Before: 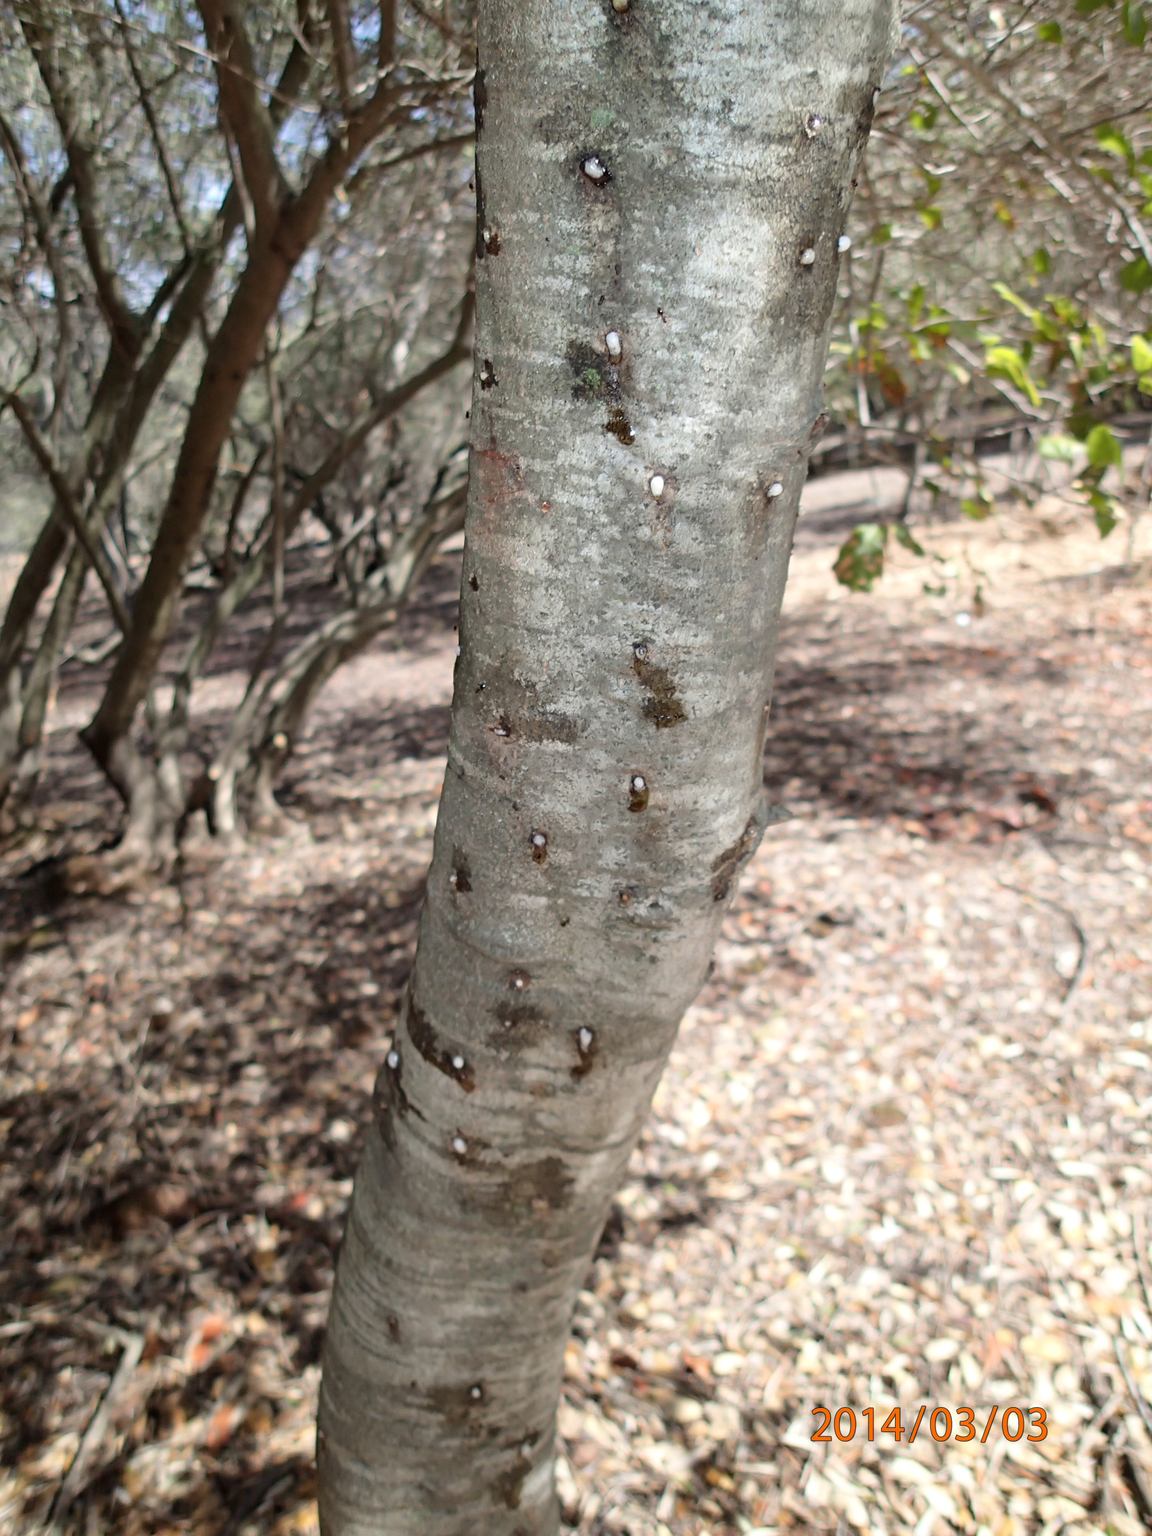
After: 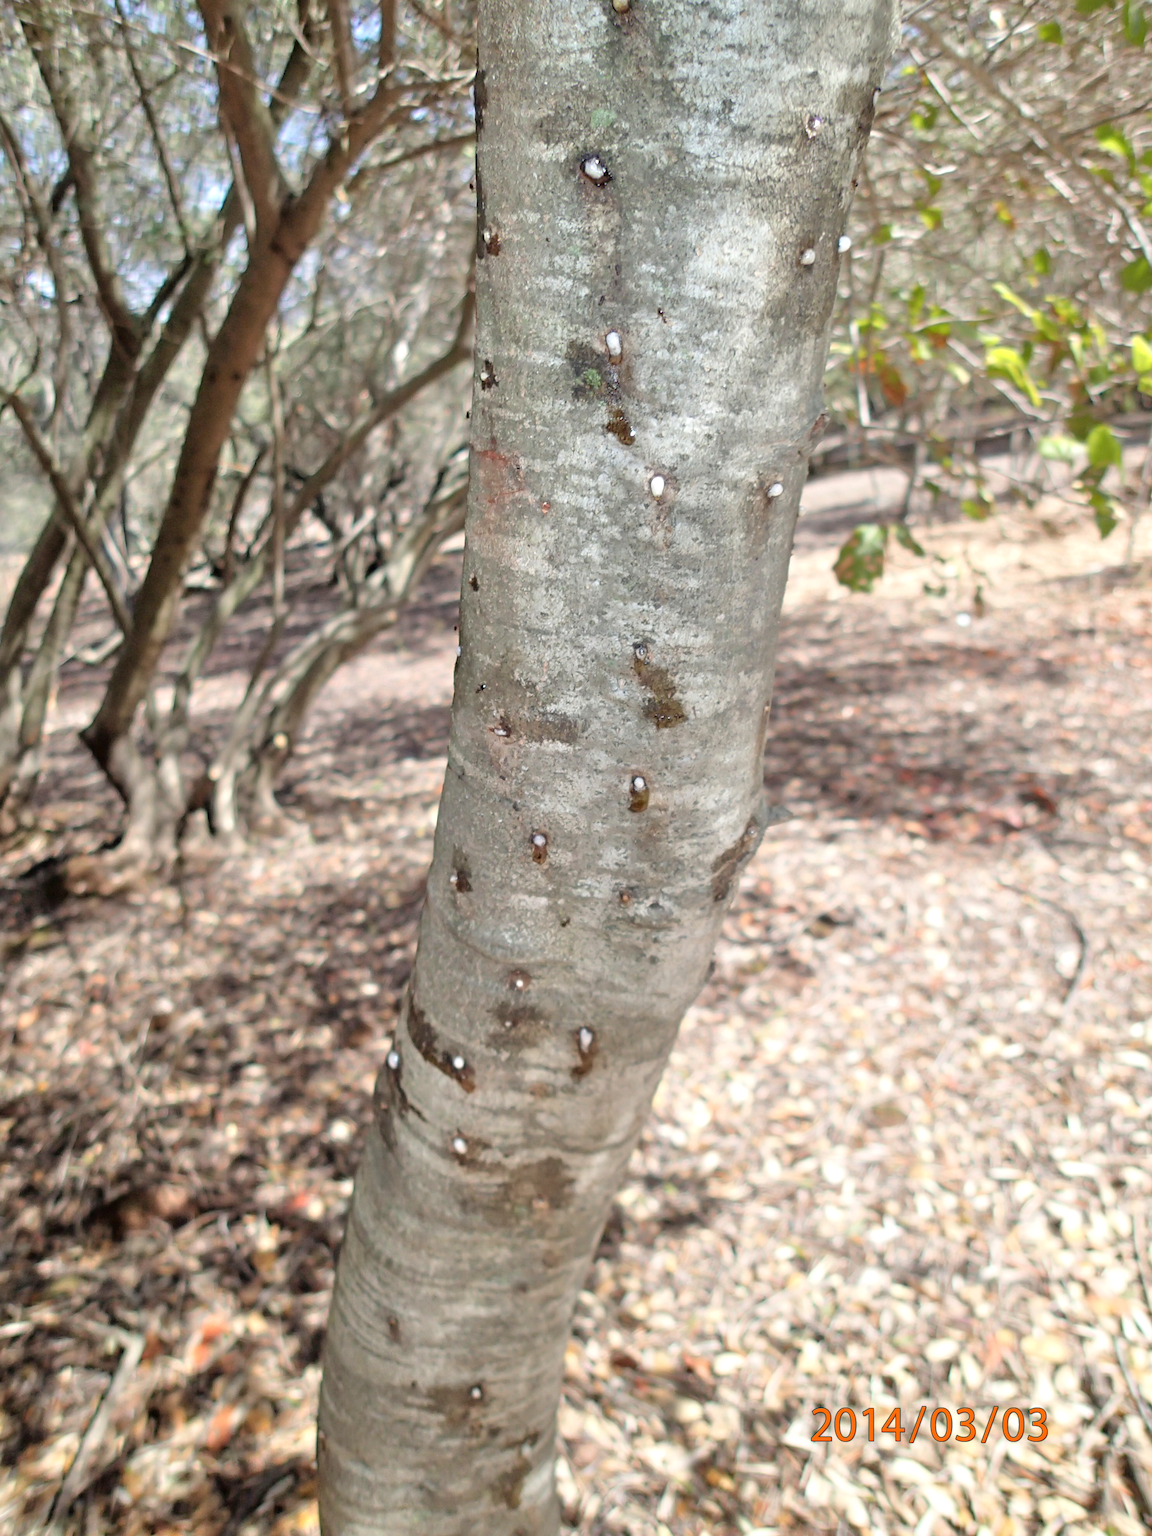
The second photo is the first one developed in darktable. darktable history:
tone equalizer: -7 EV 0.15 EV, -6 EV 0.6 EV, -5 EV 1.15 EV, -4 EV 1.33 EV, -3 EV 1.15 EV, -2 EV 0.6 EV, -1 EV 0.15 EV, mask exposure compensation -0.5 EV
